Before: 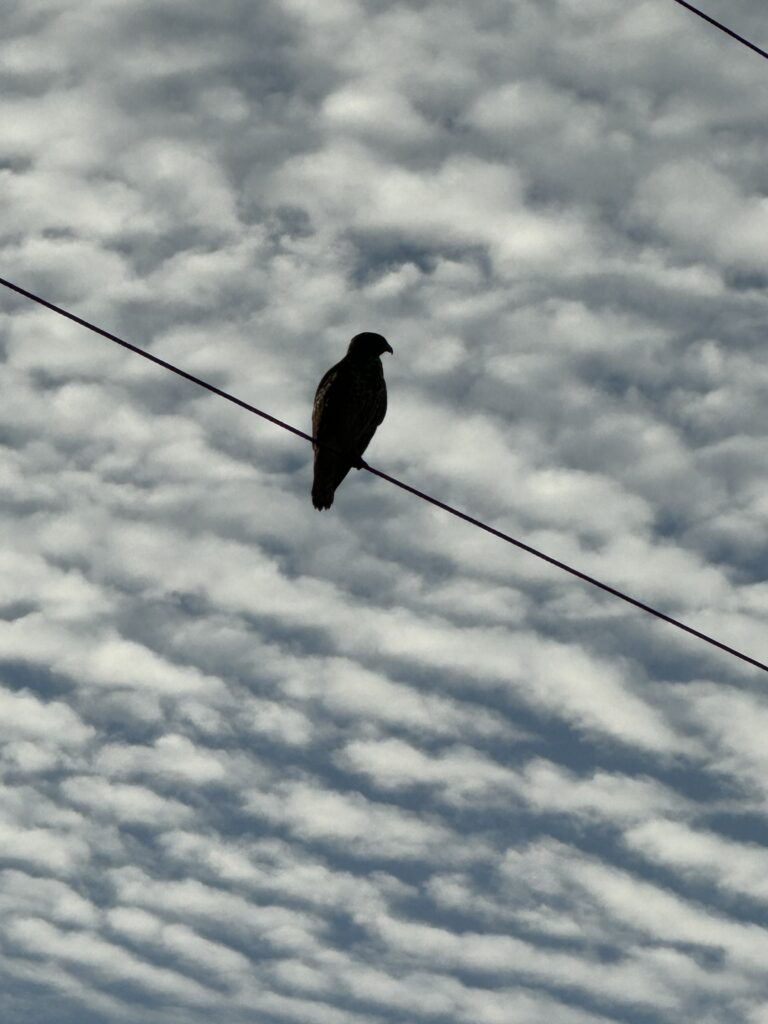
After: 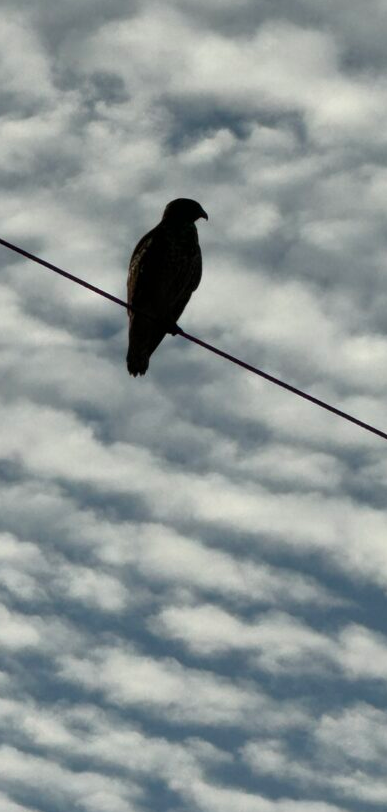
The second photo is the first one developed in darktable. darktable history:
crop and rotate: angle 0.01°, left 24.204%, top 13.101%, right 25.381%, bottom 7.564%
